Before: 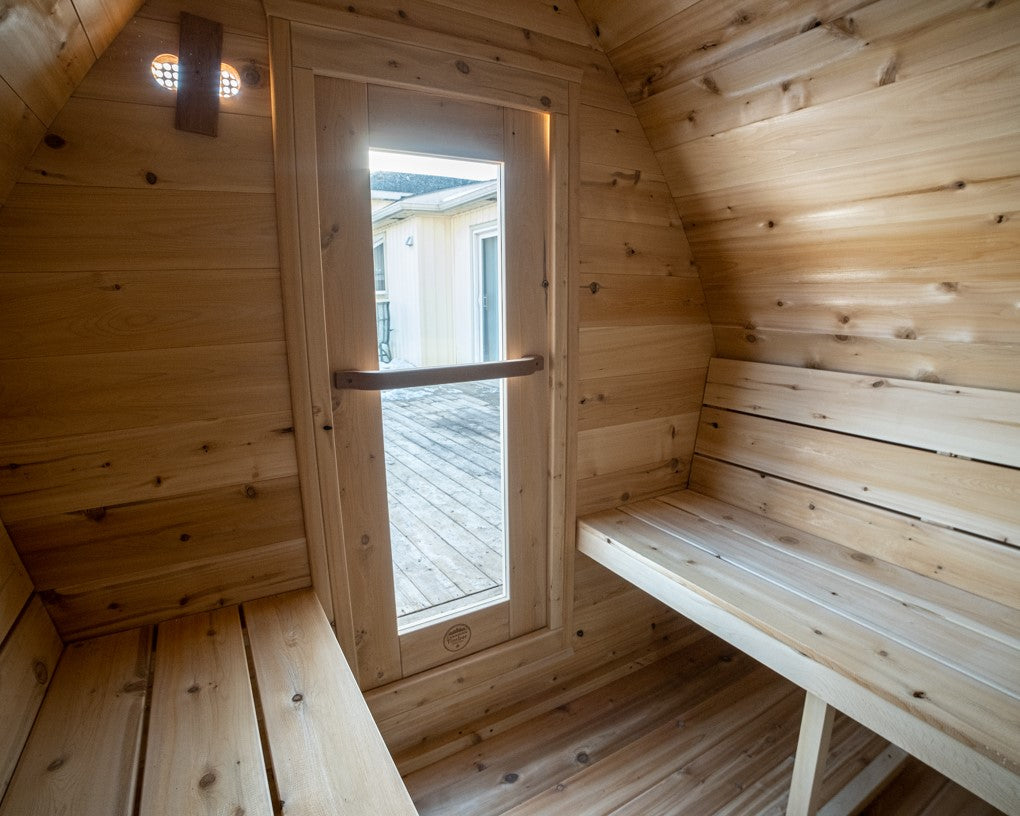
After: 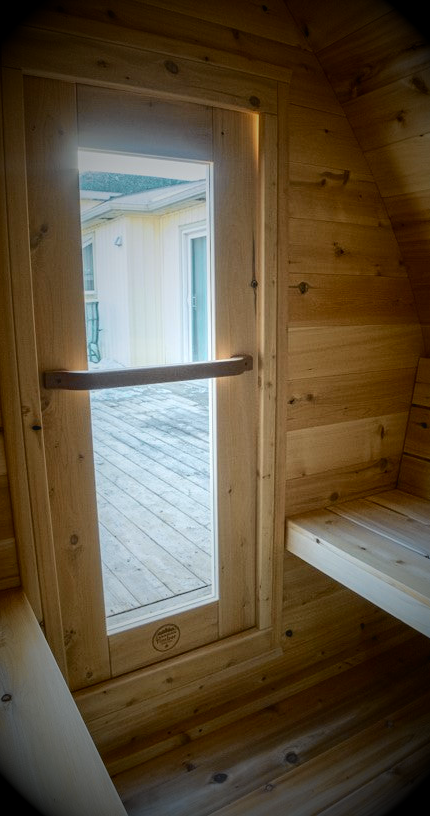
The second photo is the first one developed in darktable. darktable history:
tone curve: curves: ch0 [(0, 0.046) (0.037, 0.056) (0.176, 0.162) (0.33, 0.331) (0.432, 0.475) (0.601, 0.665) (0.843, 0.876) (1, 1)]; ch1 [(0, 0) (0.339, 0.349) (0.445, 0.42) (0.476, 0.47) (0.497, 0.492) (0.523, 0.514) (0.557, 0.558) (0.632, 0.615) (0.728, 0.746) (1, 1)]; ch2 [(0, 0) (0.327, 0.324) (0.417, 0.44) (0.46, 0.453) (0.502, 0.495) (0.526, 0.52) (0.54, 0.55) (0.606, 0.626) (0.745, 0.704) (1, 1)], color space Lab, independent channels, preserve colors none
vignetting: fall-off start 15.9%, fall-off radius 100%, brightness -1, saturation 0.5, width/height ratio 0.719
crop: left 28.583%, right 29.231%
